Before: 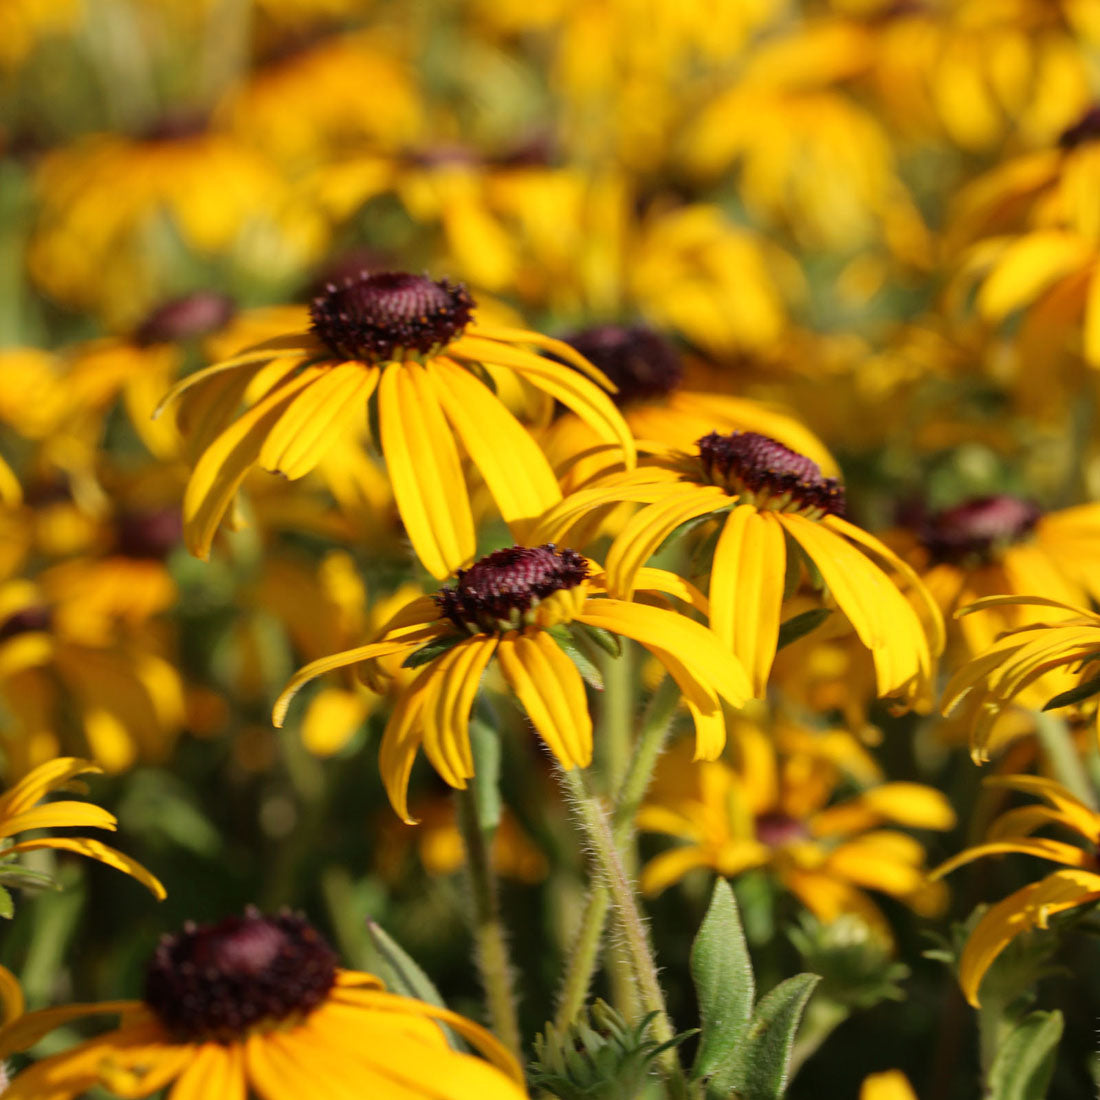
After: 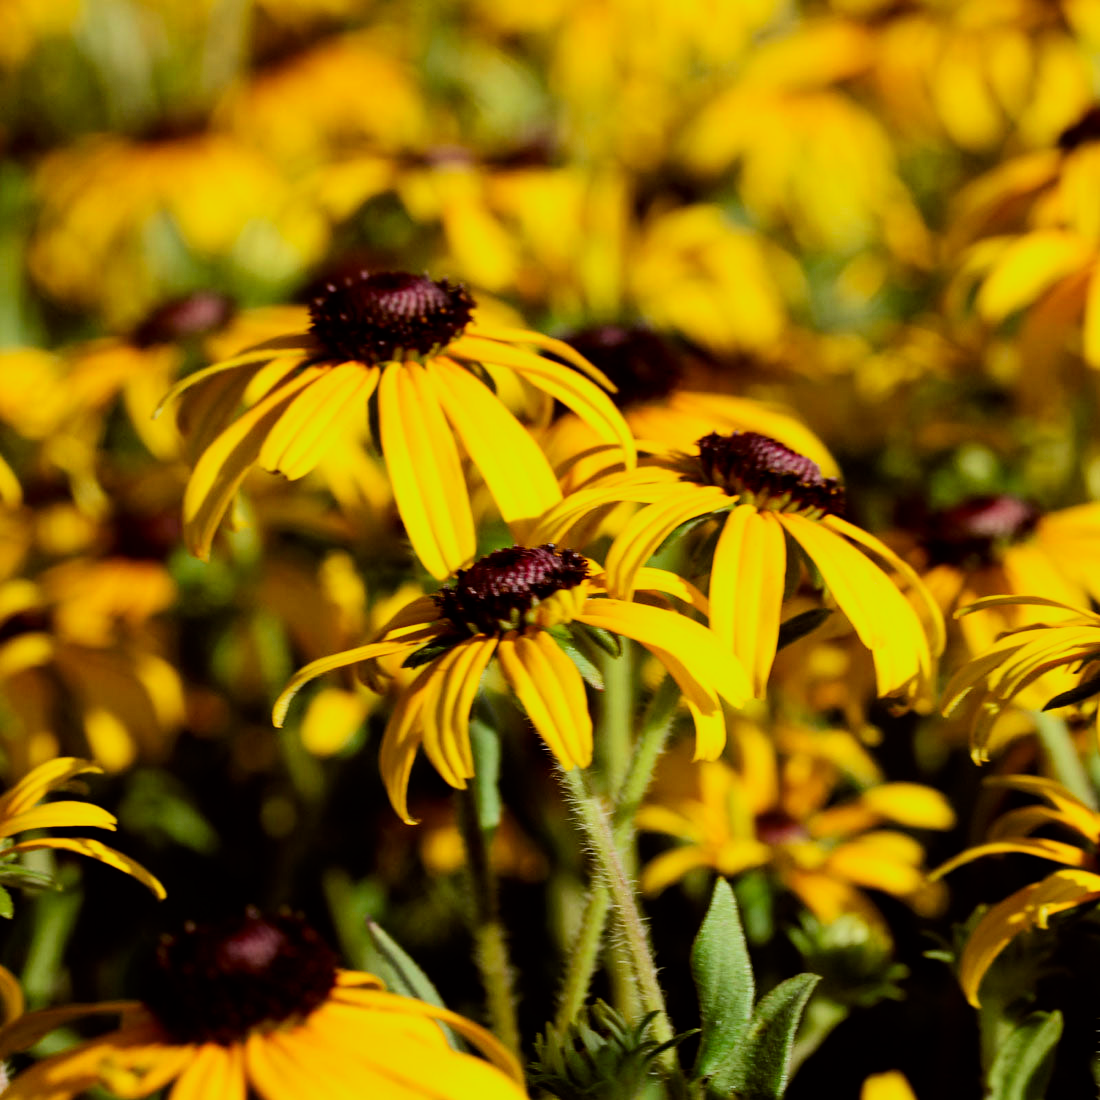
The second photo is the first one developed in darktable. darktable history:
color calibration: illuminant as shot in camera, x 0.378, y 0.381, temperature 4093.13 K, saturation algorithm version 1 (2020)
filmic rgb: black relative exposure -5 EV, hardness 2.88, contrast 1.4, highlights saturation mix -30%
color balance: lift [1.001, 1.007, 1, 0.993], gamma [1.023, 1.026, 1.01, 0.974], gain [0.964, 1.059, 1.073, 0.927]
contrast brightness saturation: contrast 0.13, brightness -0.05, saturation 0.16
